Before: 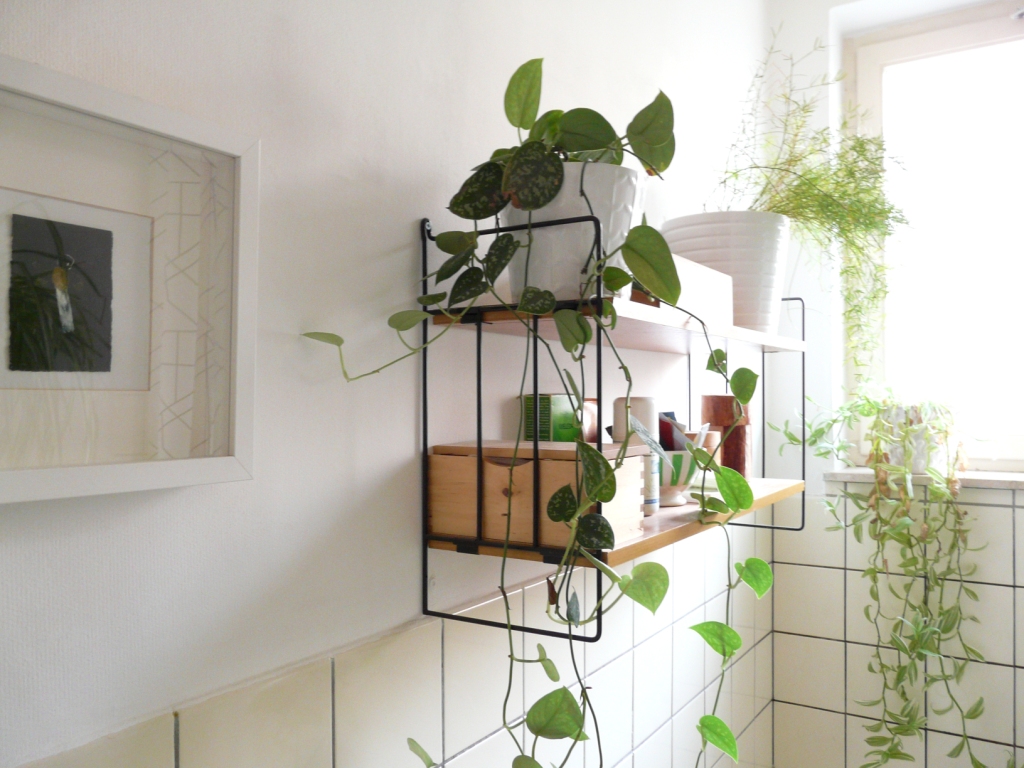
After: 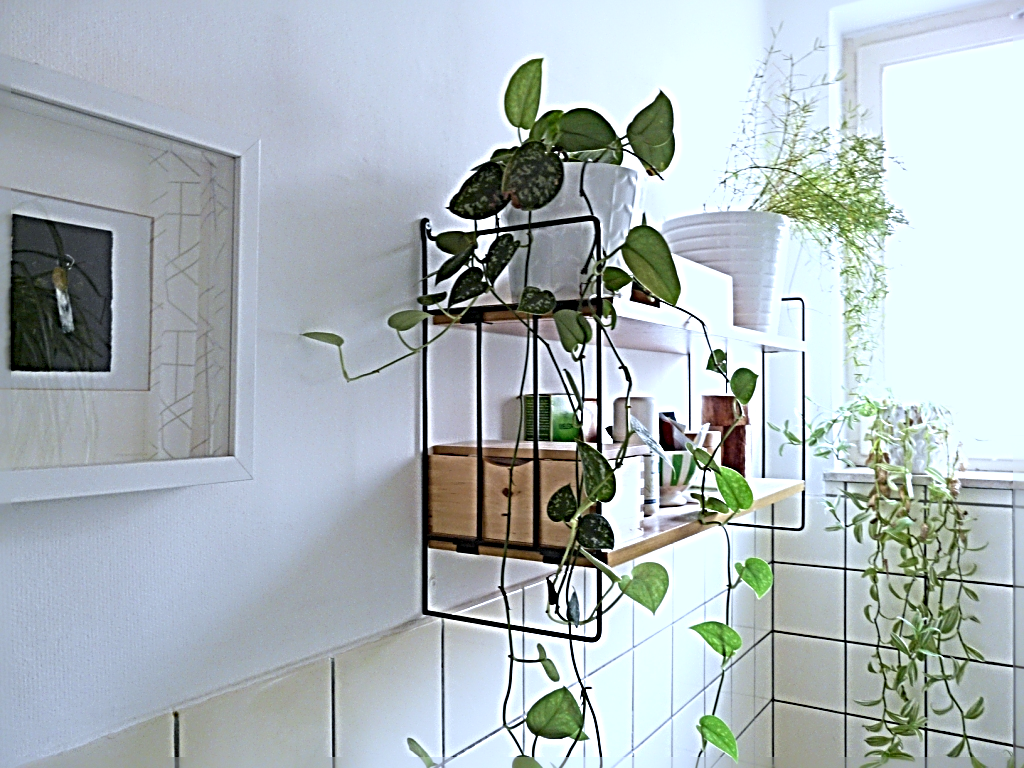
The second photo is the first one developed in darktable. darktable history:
white balance: red 0.926, green 1.003, blue 1.133
sharpen: radius 4.001, amount 2
